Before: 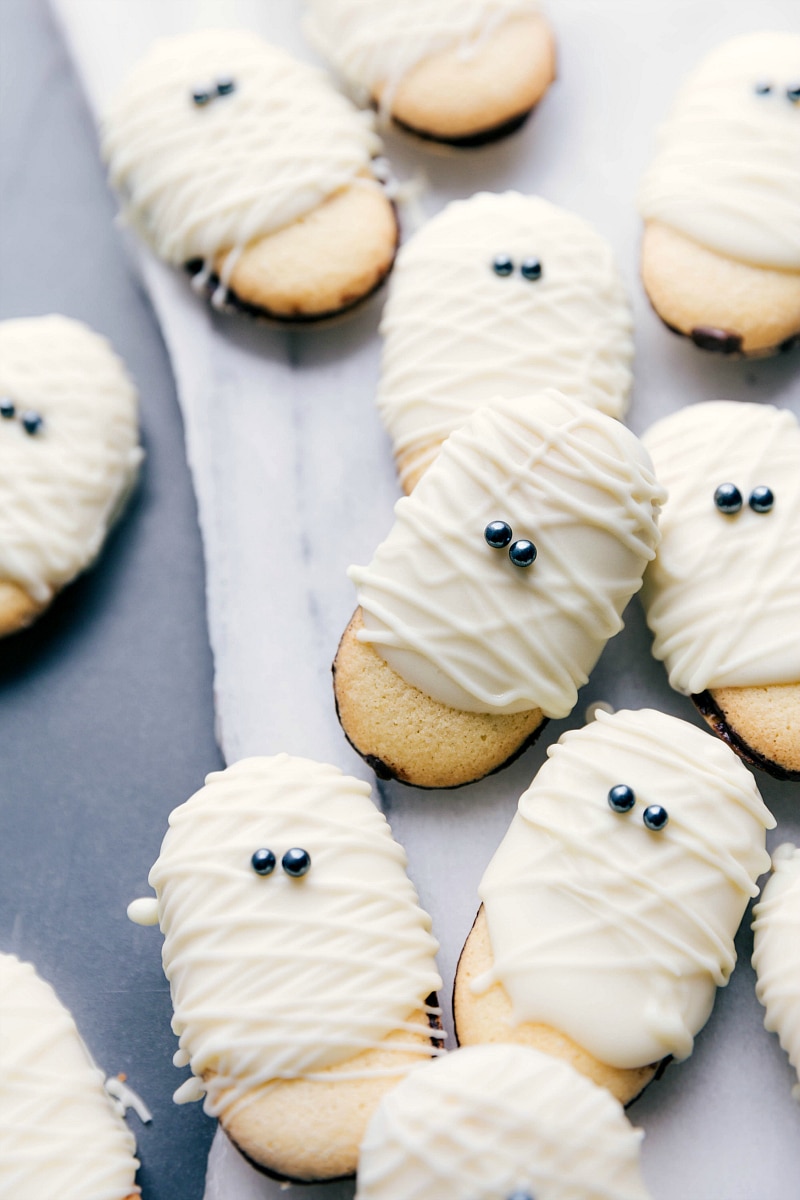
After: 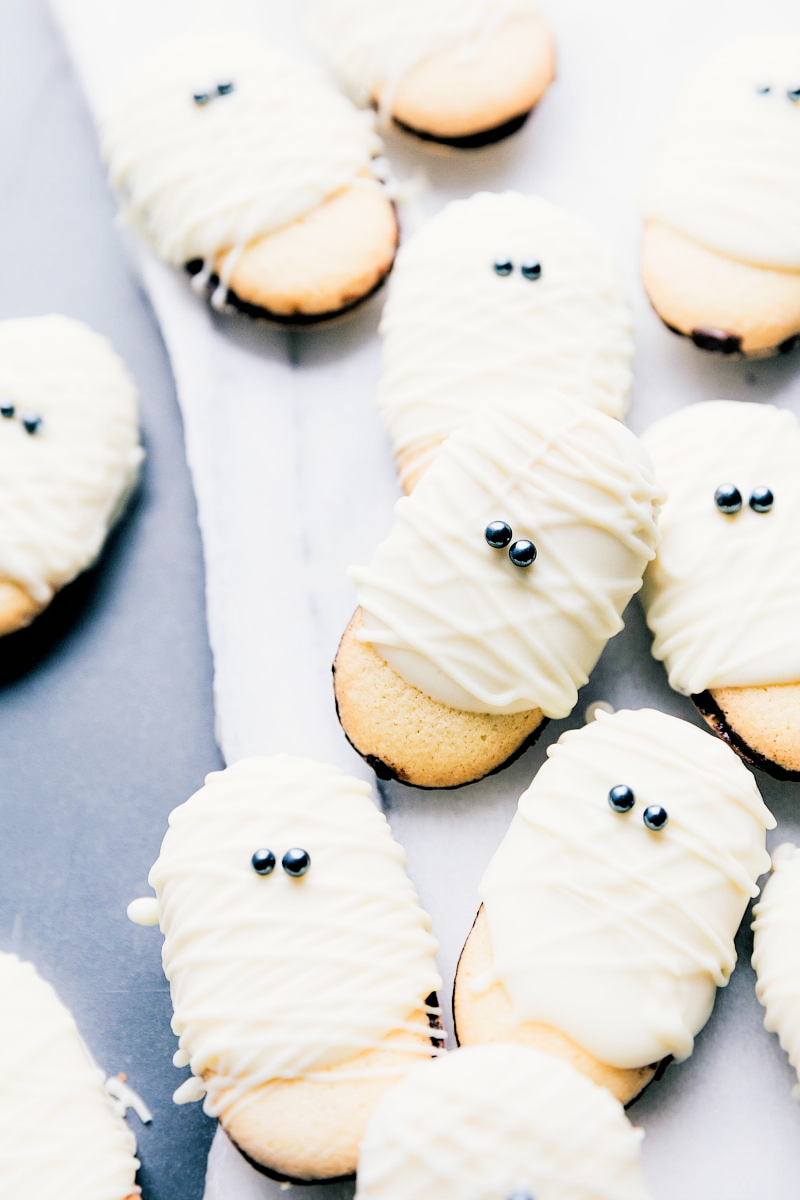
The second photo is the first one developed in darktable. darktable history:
exposure: exposure 1 EV, compensate highlight preservation false
filmic rgb: black relative exposure -5 EV, hardness 2.88, contrast 1.2, highlights saturation mix -30%
